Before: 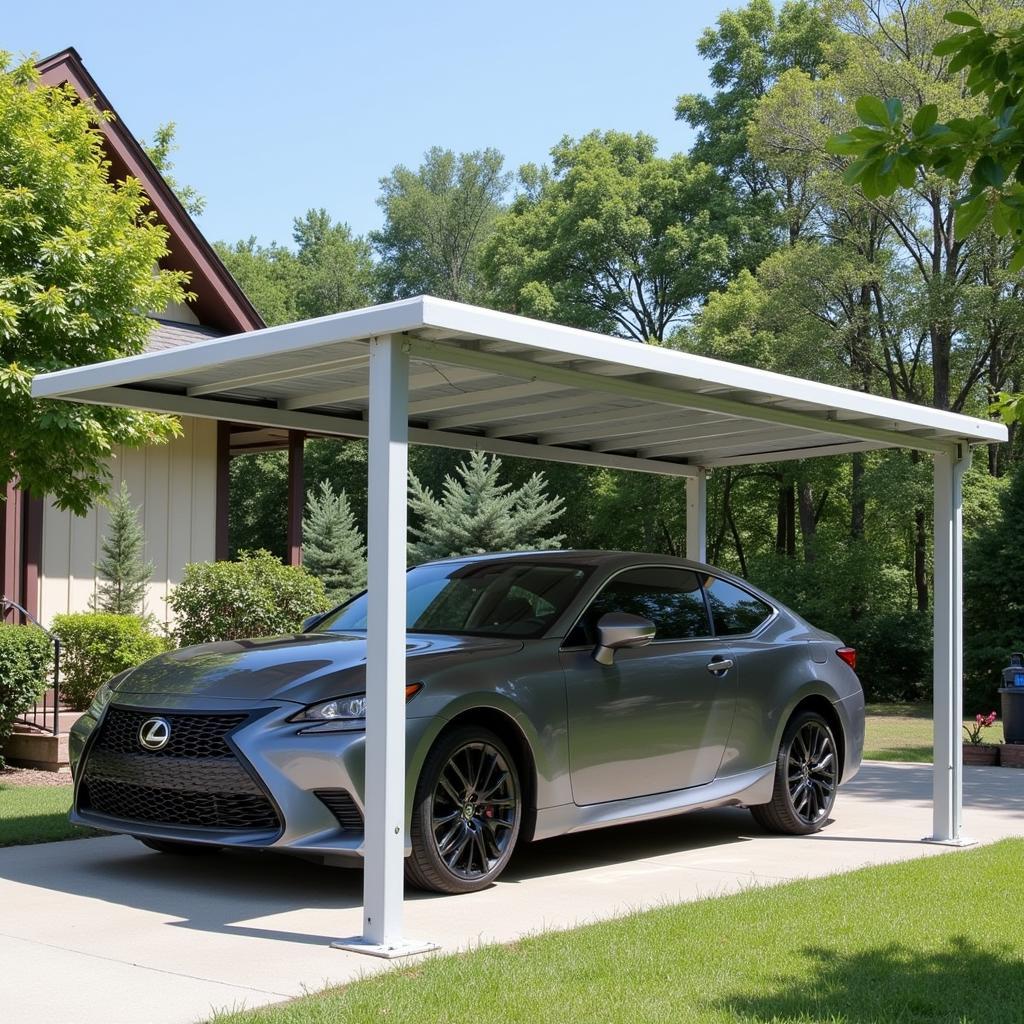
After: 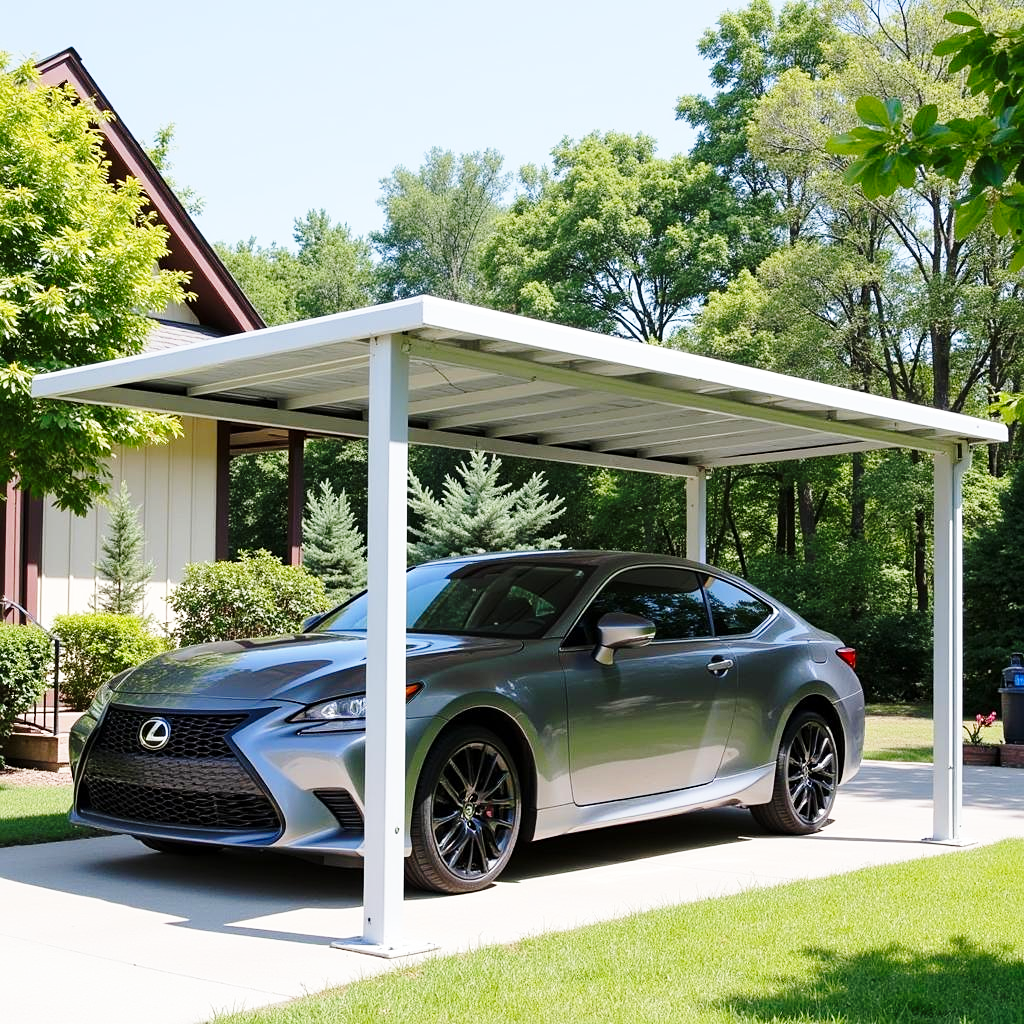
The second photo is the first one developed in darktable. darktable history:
base curve: curves: ch0 [(0, 0) (0.028, 0.03) (0.121, 0.232) (0.46, 0.748) (0.859, 0.968) (1, 1)], preserve colors none
sharpen: amount 0.204
